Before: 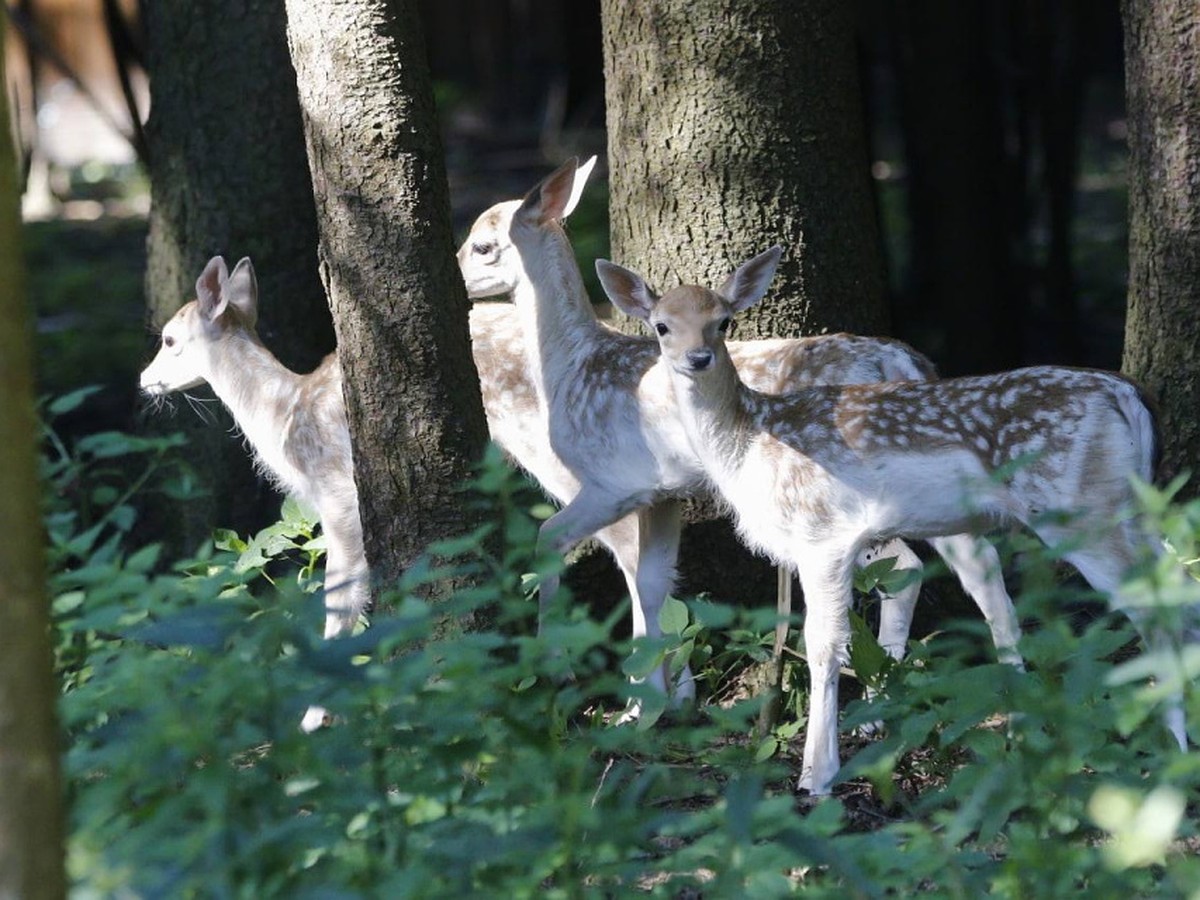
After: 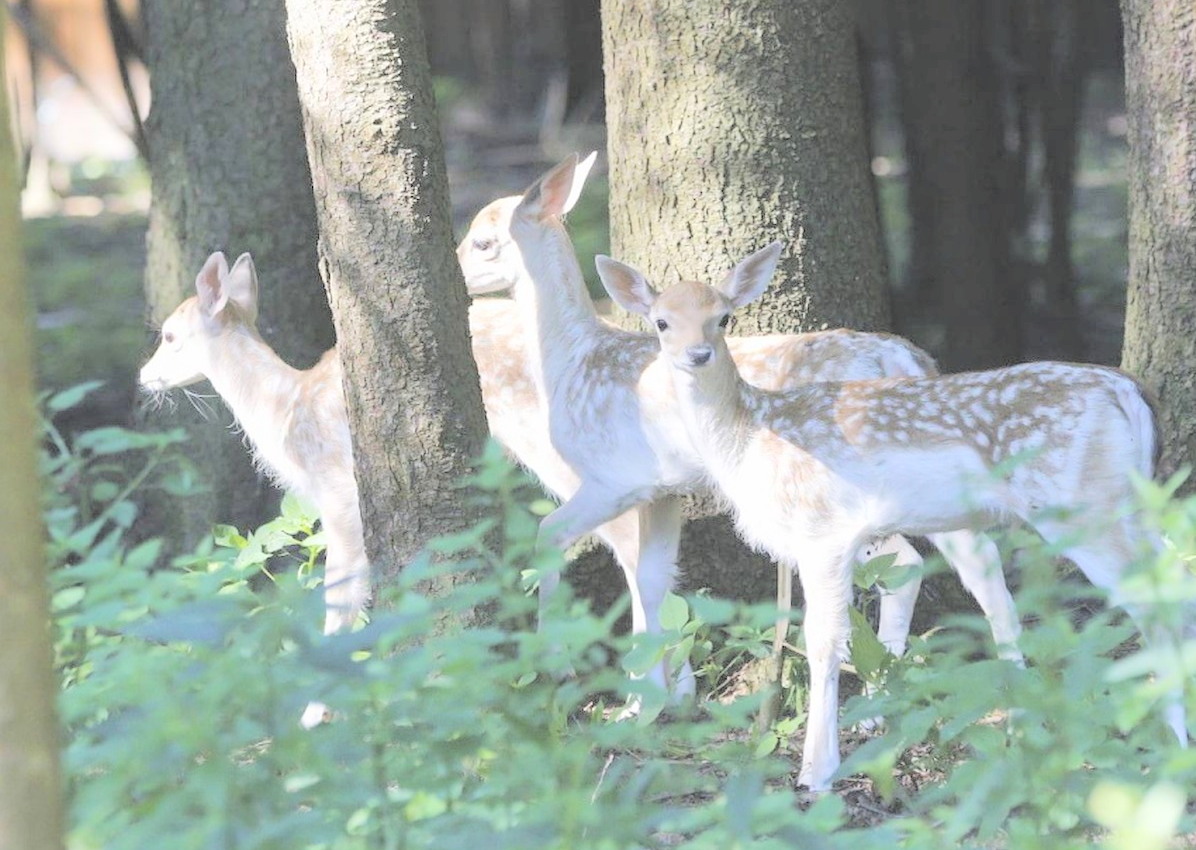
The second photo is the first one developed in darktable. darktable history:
contrast brightness saturation: brightness 1
crop: top 0.448%, right 0.264%, bottom 5.045%
